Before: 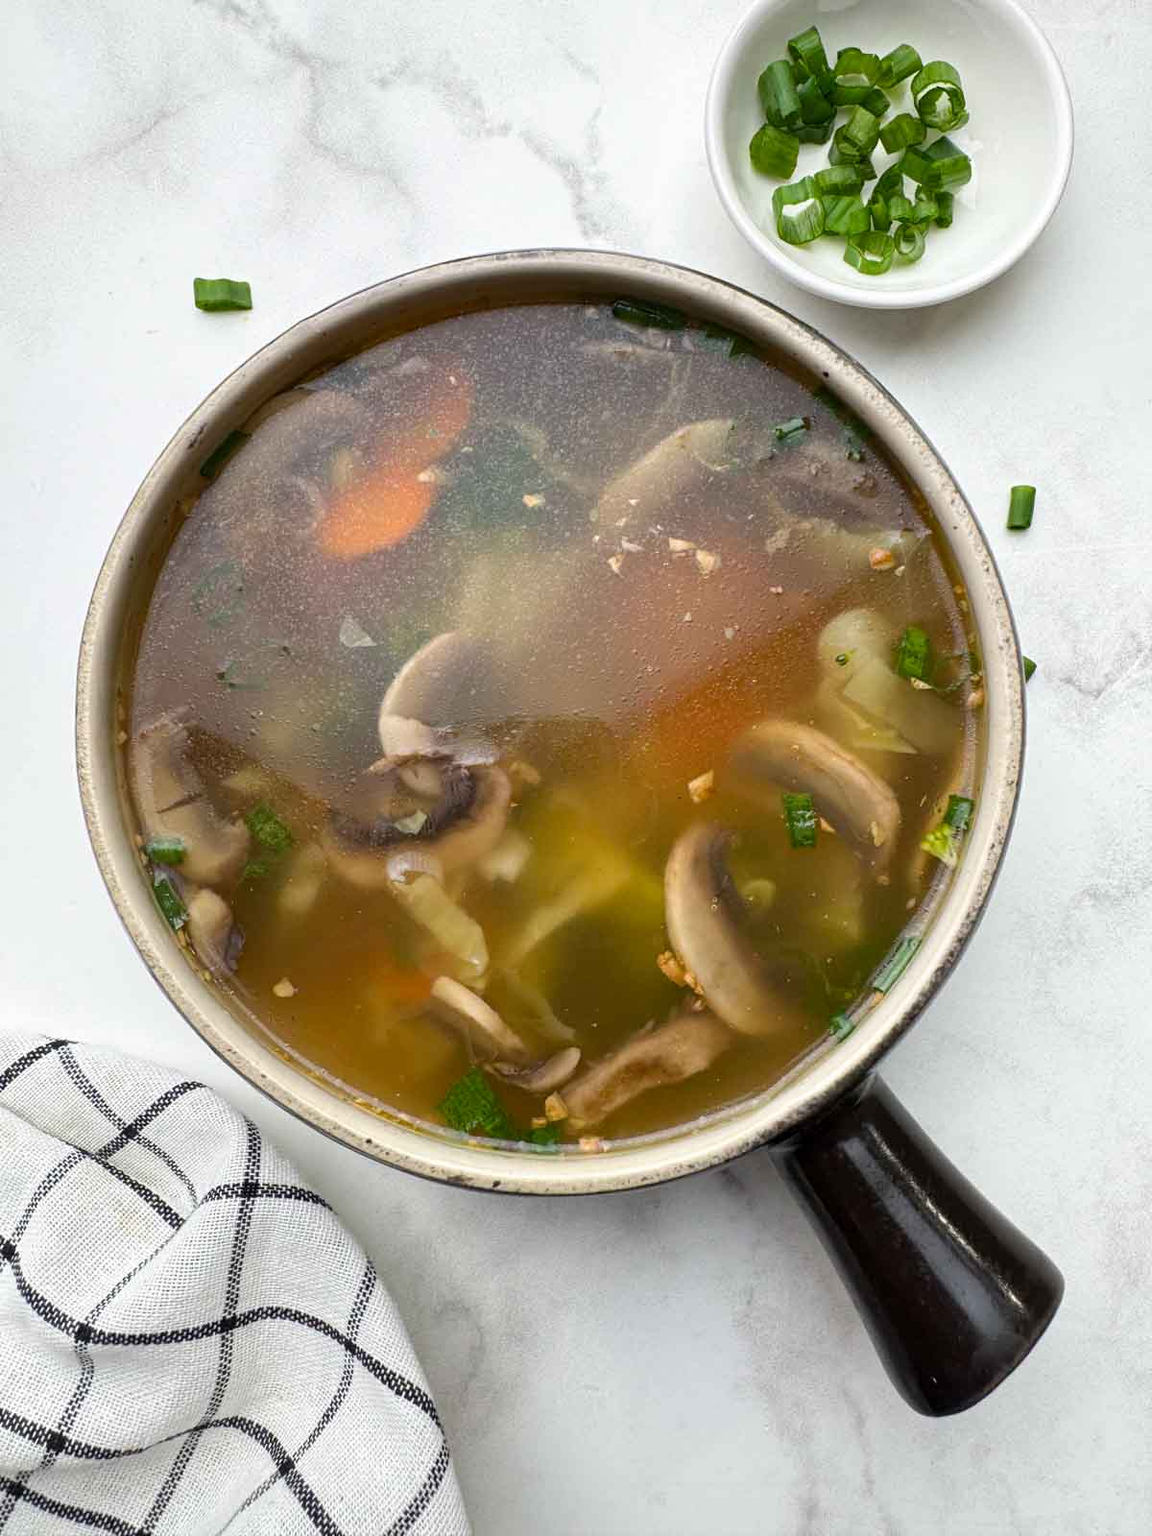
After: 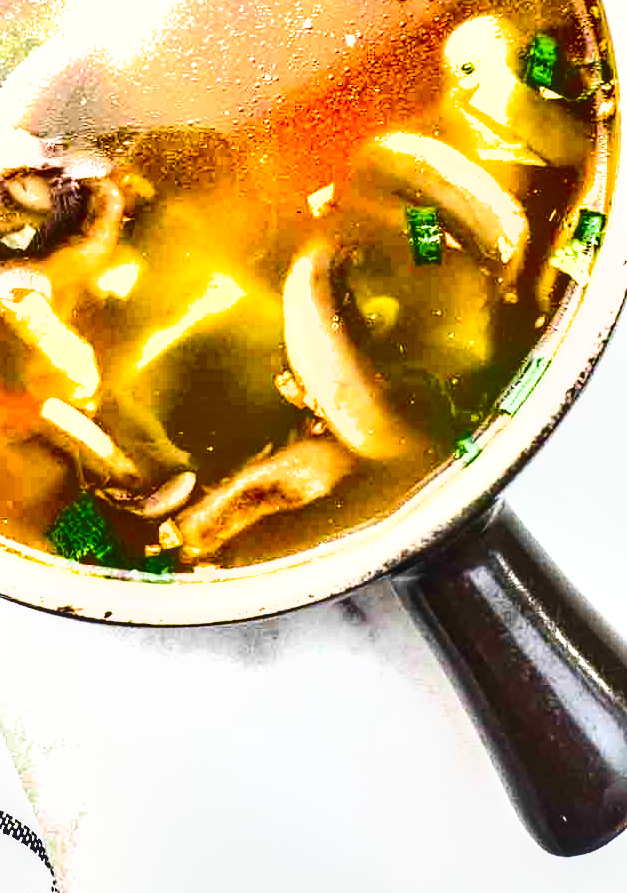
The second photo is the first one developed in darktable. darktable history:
local contrast: on, module defaults
color balance rgb: perceptual saturation grading › global saturation 20%, perceptual saturation grading › highlights -25.898%, perceptual saturation grading › shadows 49.592%
crop: left 34.106%, top 38.694%, right 13.561%, bottom 5.47%
base curve: curves: ch0 [(0, 0) (0.028, 0.03) (0.121, 0.232) (0.46, 0.748) (0.859, 0.968) (1, 1)]
exposure: black level correction 0, exposure 1.742 EV, compensate highlight preservation false
shadows and highlights: radius 107.13, shadows 40.65, highlights -72.38, low approximation 0.01, soften with gaussian
